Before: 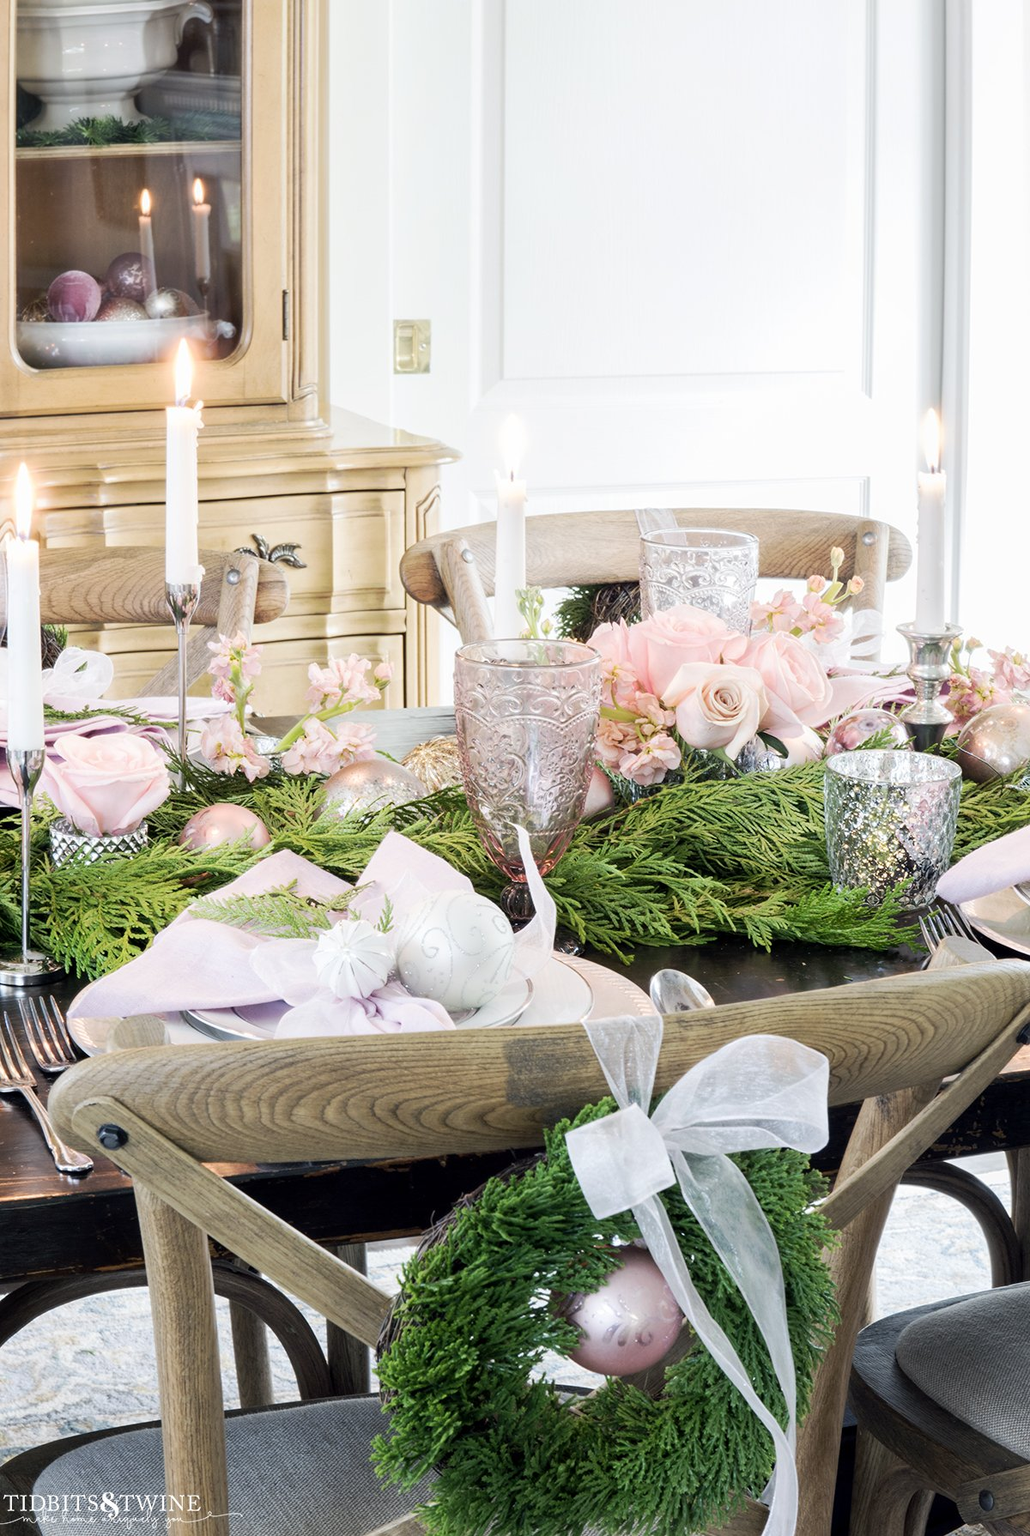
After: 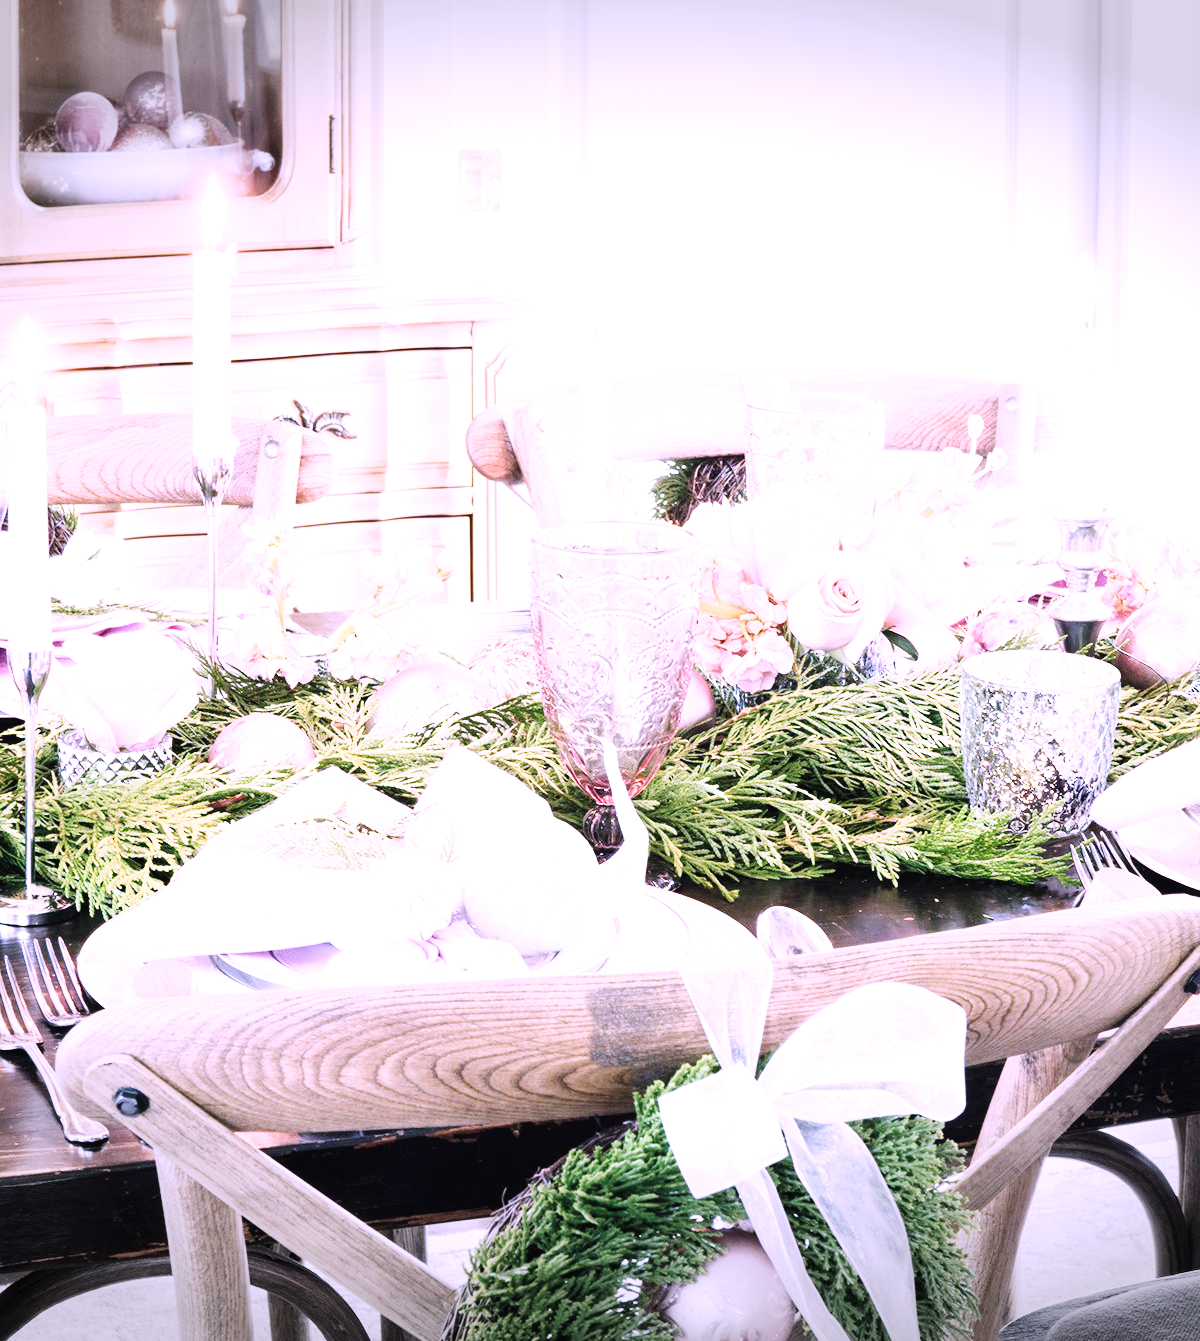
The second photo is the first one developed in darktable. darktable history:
exposure: black level correction 0.001, exposure 0.961 EV, compensate highlight preservation false
crop and rotate: top 12.507%, bottom 12.525%
tone equalizer: -8 EV -0.564 EV
color balance rgb: perceptual saturation grading › global saturation -3.835%
tone curve: curves: ch0 [(0, 0.026) (0.184, 0.172) (0.391, 0.468) (0.446, 0.56) (0.605, 0.758) (0.831, 0.931) (0.992, 1)]; ch1 [(0, 0) (0.437, 0.447) (0.501, 0.502) (0.538, 0.539) (0.574, 0.589) (0.617, 0.64) (0.699, 0.749) (0.859, 0.919) (1, 1)]; ch2 [(0, 0) (0.33, 0.301) (0.421, 0.443) (0.447, 0.482) (0.499, 0.509) (0.538, 0.564) (0.585, 0.615) (0.664, 0.664) (1, 1)], preserve colors none
vignetting: fall-off start 100.39%, width/height ratio 1.303
color correction: highlights a* 15.22, highlights b* -25.48
